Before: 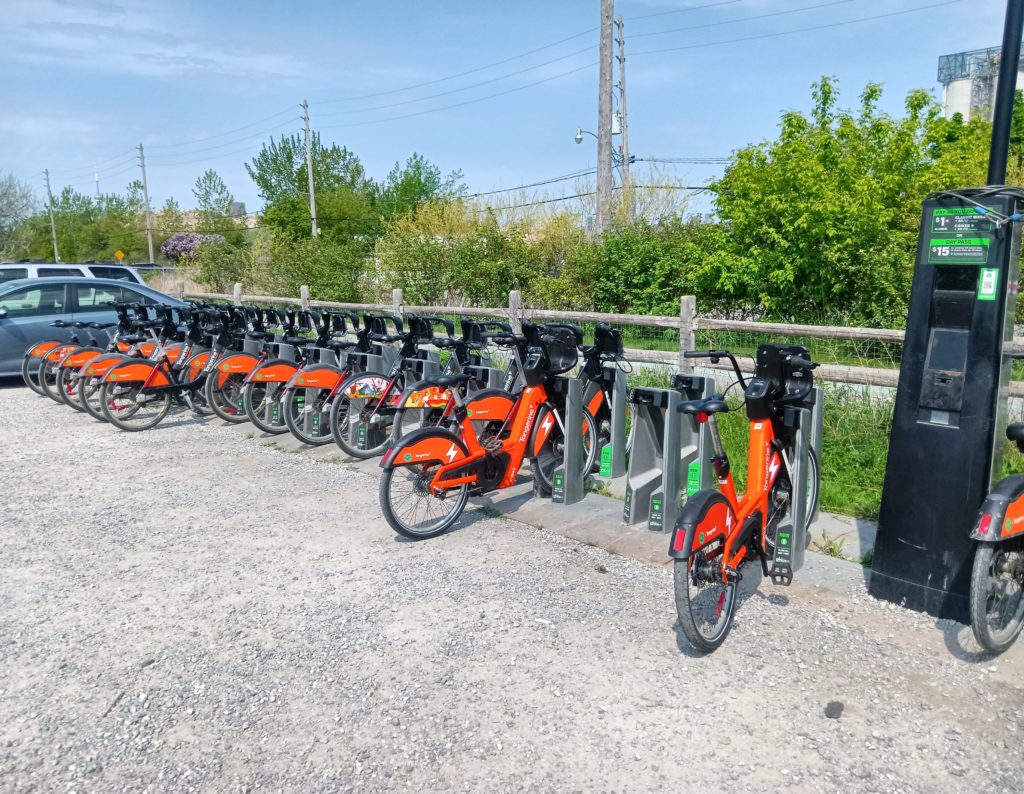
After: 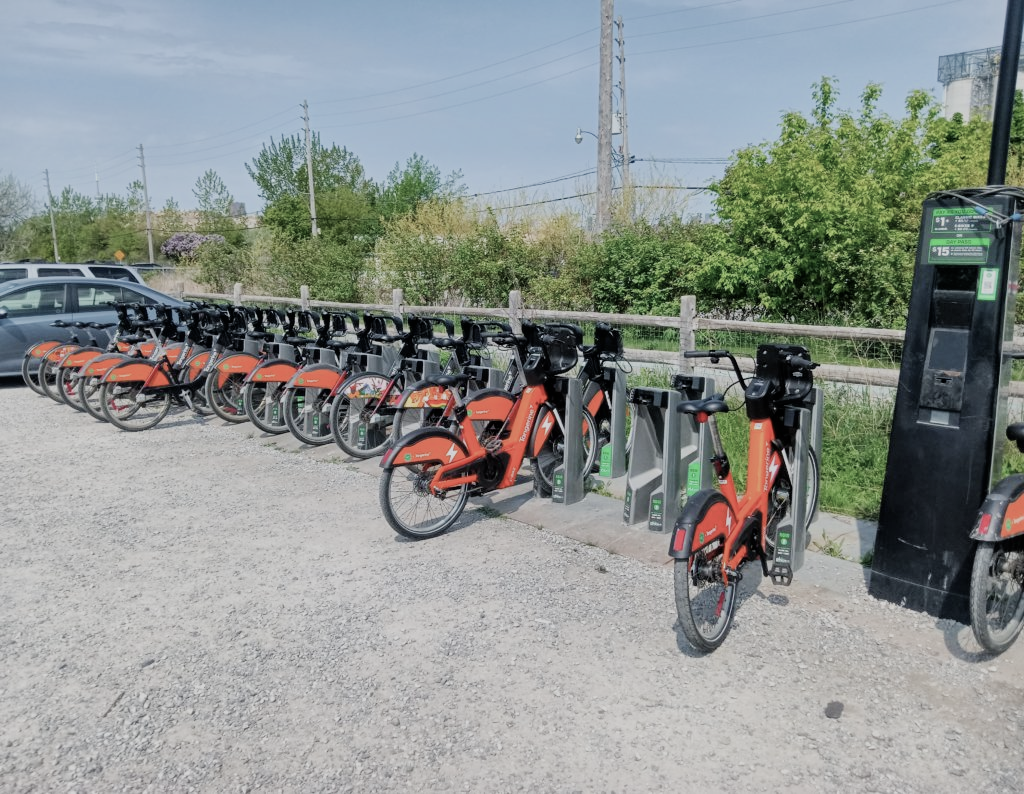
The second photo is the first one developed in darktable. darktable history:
filmic rgb: black relative exposure -7.65 EV, white relative exposure 4.56 EV, hardness 3.61
color balance rgb: perceptual saturation grading › global saturation -32.547%
